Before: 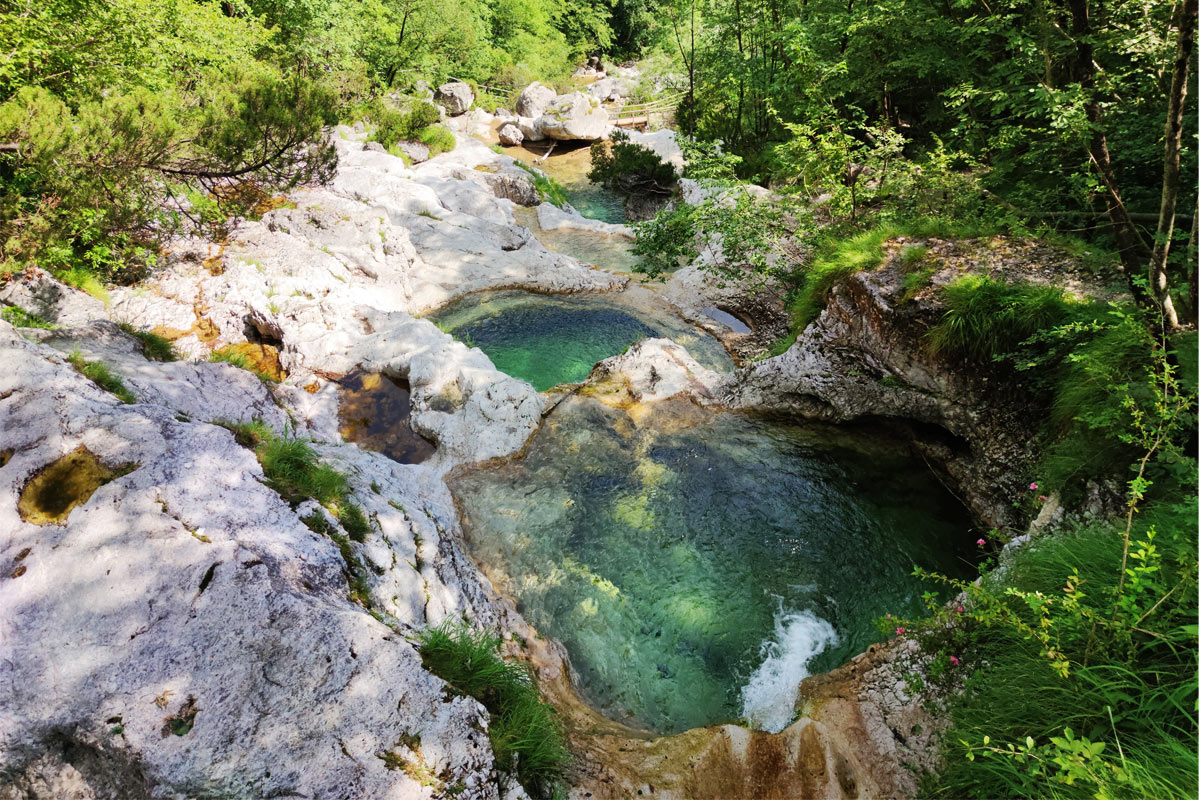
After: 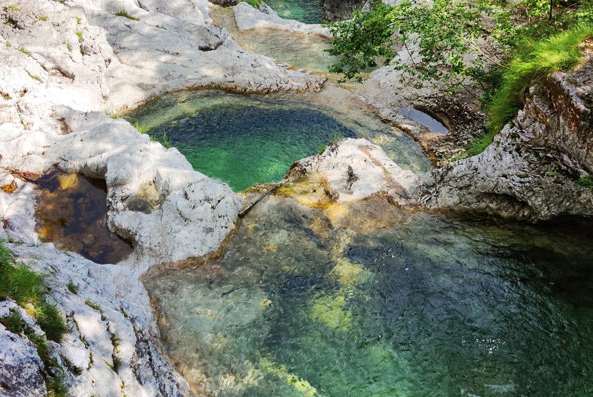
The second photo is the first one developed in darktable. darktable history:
crop: left 25.307%, top 25.045%, right 25.229%, bottom 25.295%
shadows and highlights: shadows 33.79, highlights -45.95, compress 49.65%, shadows color adjustment 97.67%, soften with gaussian
